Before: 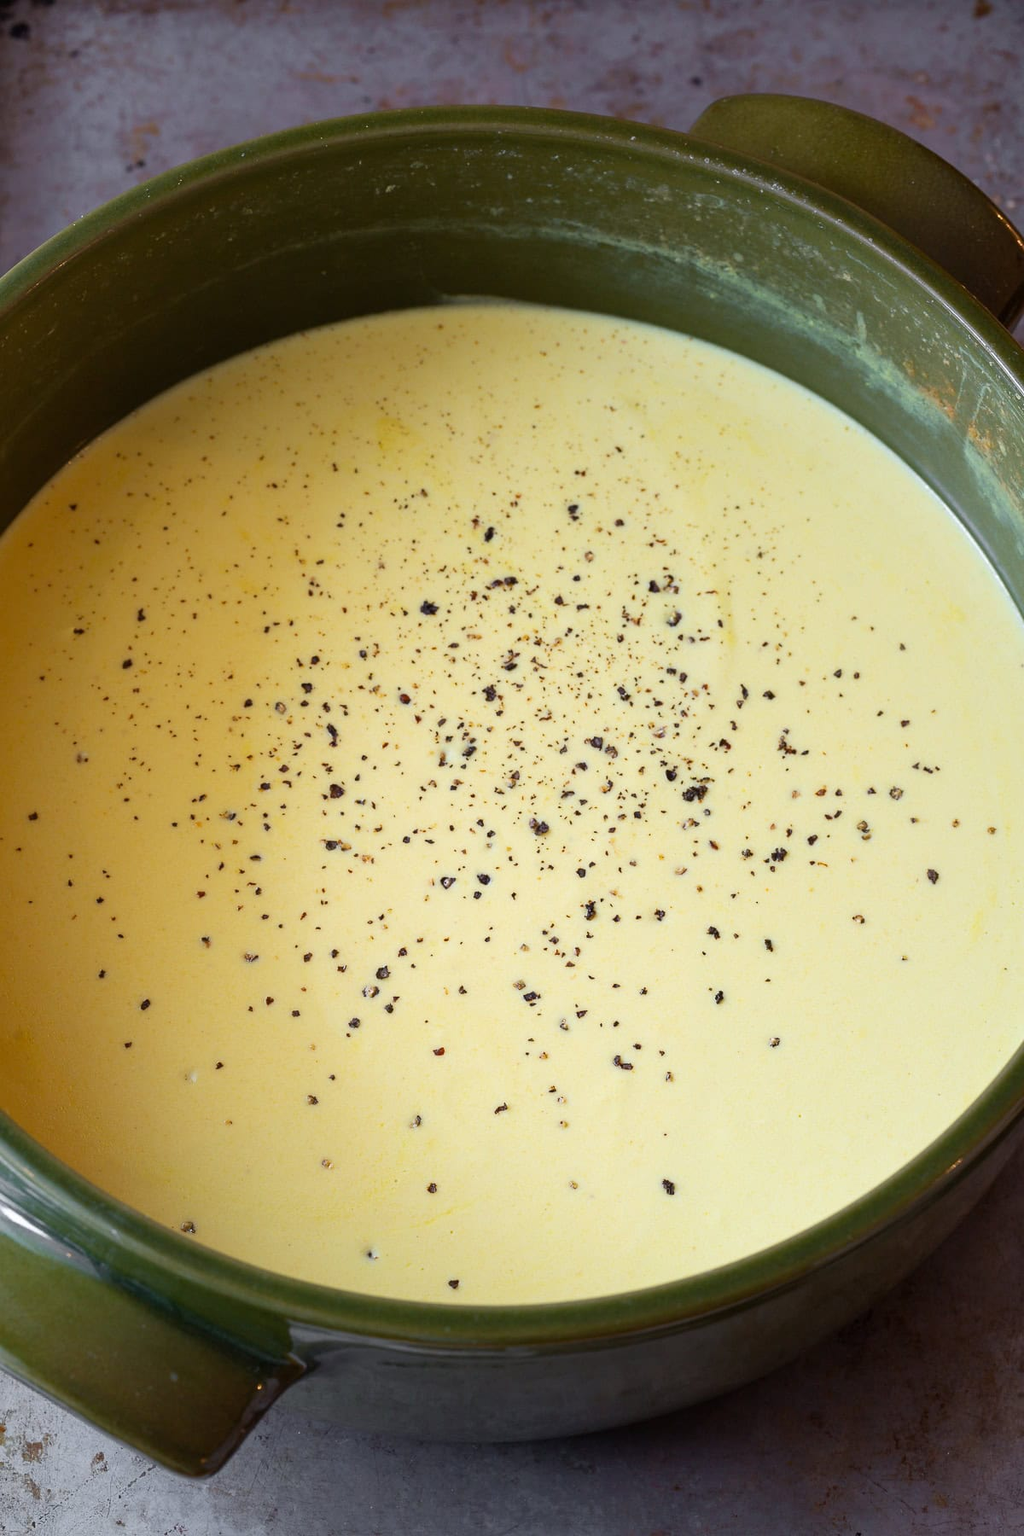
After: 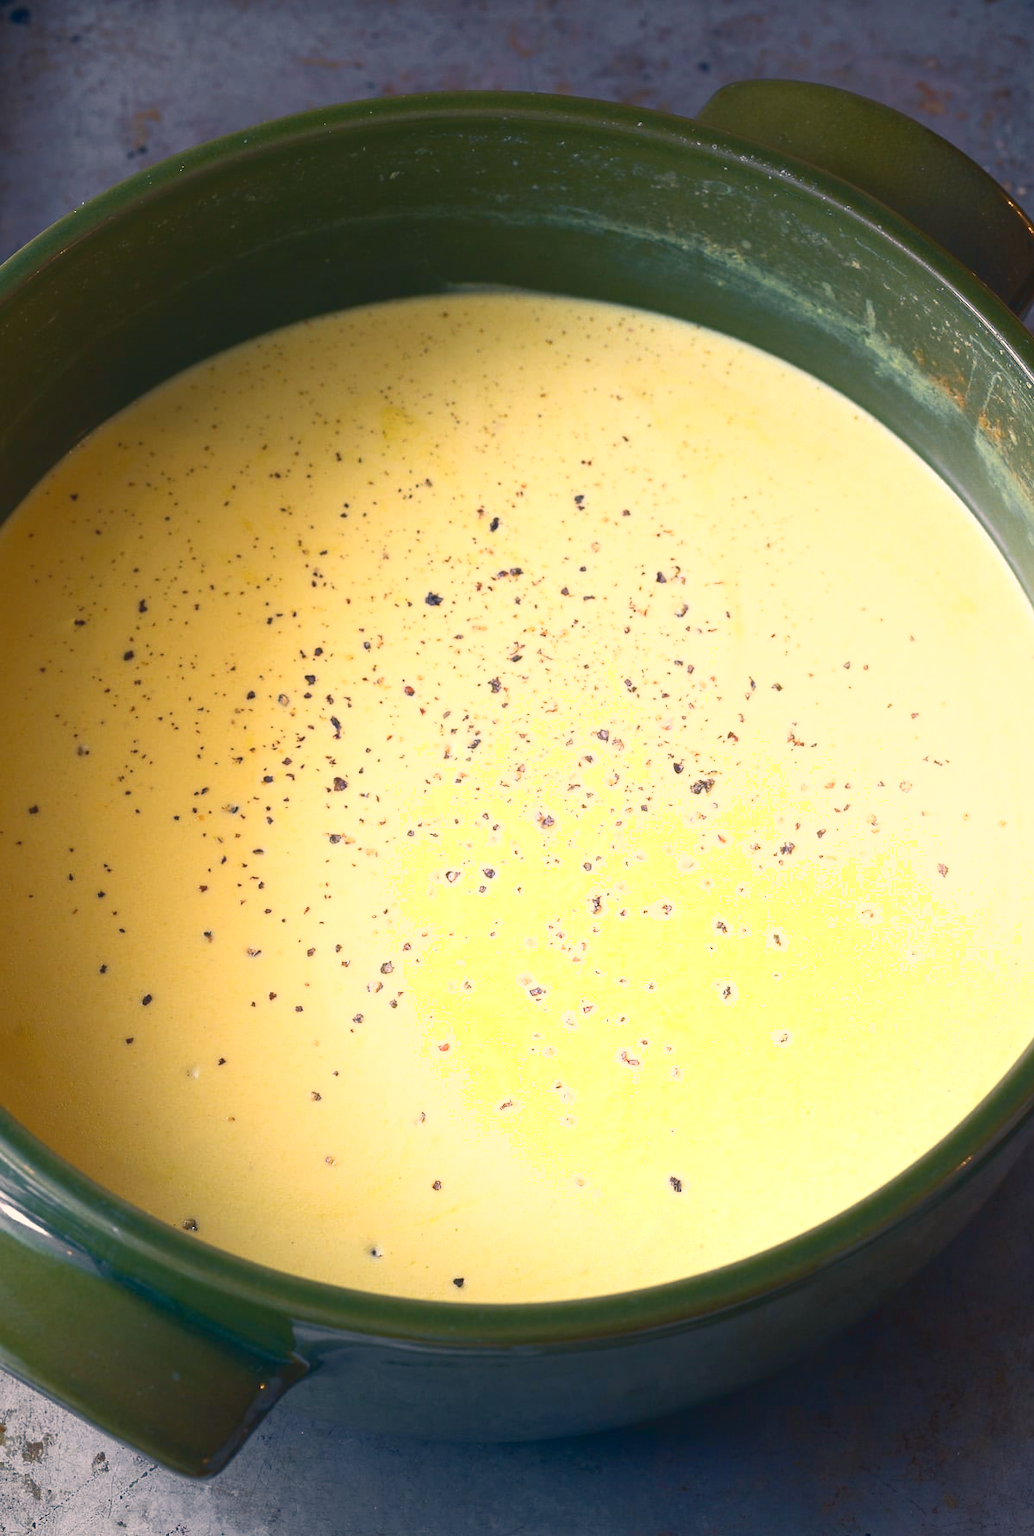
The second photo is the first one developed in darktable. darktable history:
tone curve: curves: ch0 [(0, 0.081) (0.483, 0.453) (0.881, 0.992)]
color correction: highlights a* 10.32, highlights b* 14.66, shadows a* -9.59, shadows b* -15.02
shadows and highlights: shadows -40.15, highlights 62.88, soften with gaussian
crop: top 1.049%, right 0.001%
